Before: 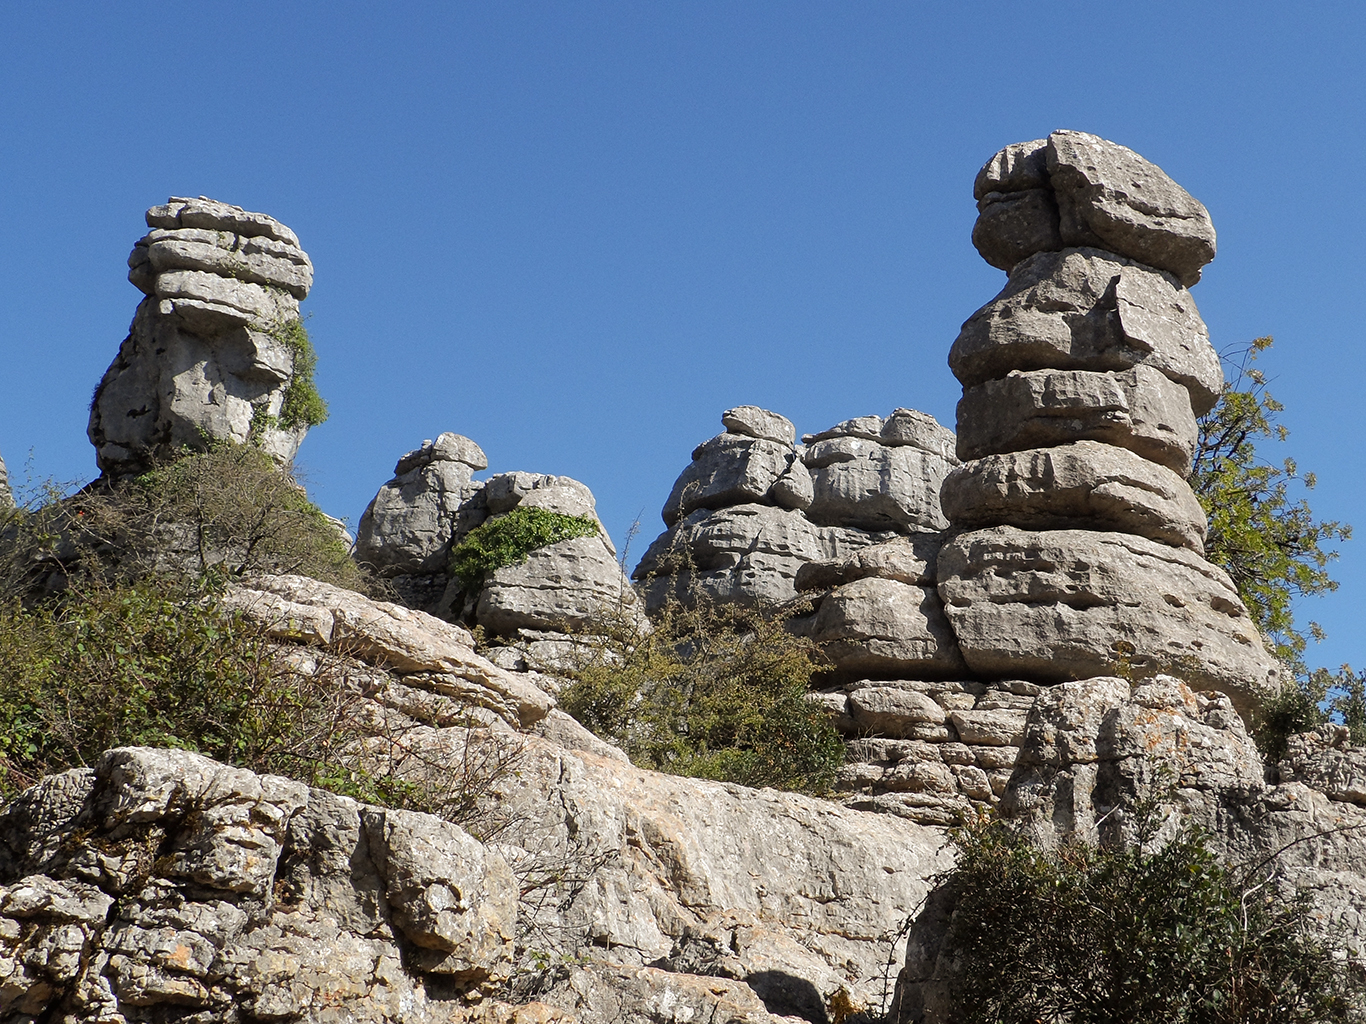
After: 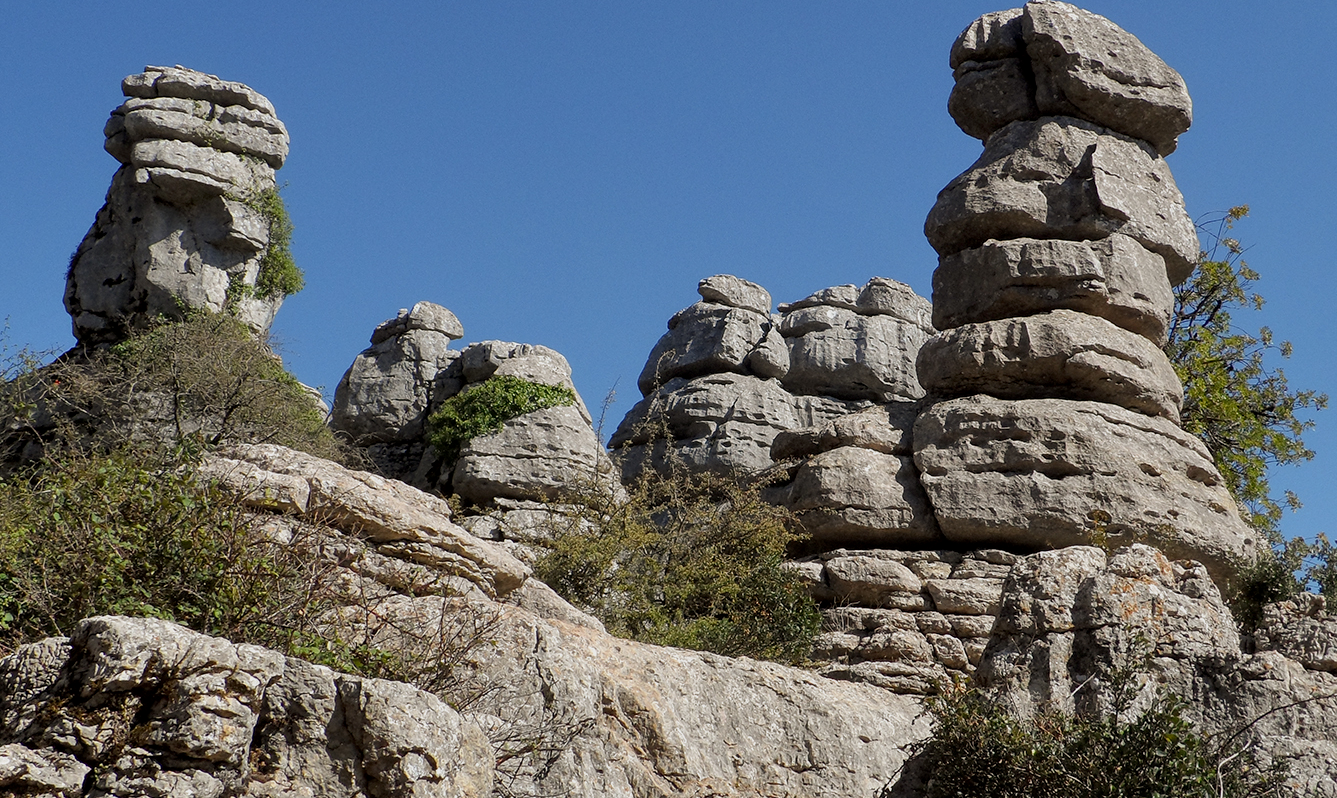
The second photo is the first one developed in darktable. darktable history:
exposure: black level correction 0.001, exposure -0.2 EV, compensate highlight preservation false
crop and rotate: left 1.814%, top 12.818%, right 0.25%, bottom 9.225%
shadows and highlights: white point adjustment -3.64, highlights -63.34, highlights color adjustment 42%, soften with gaussian
local contrast: highlights 100%, shadows 100%, detail 120%, midtone range 0.2
white balance: emerald 1
